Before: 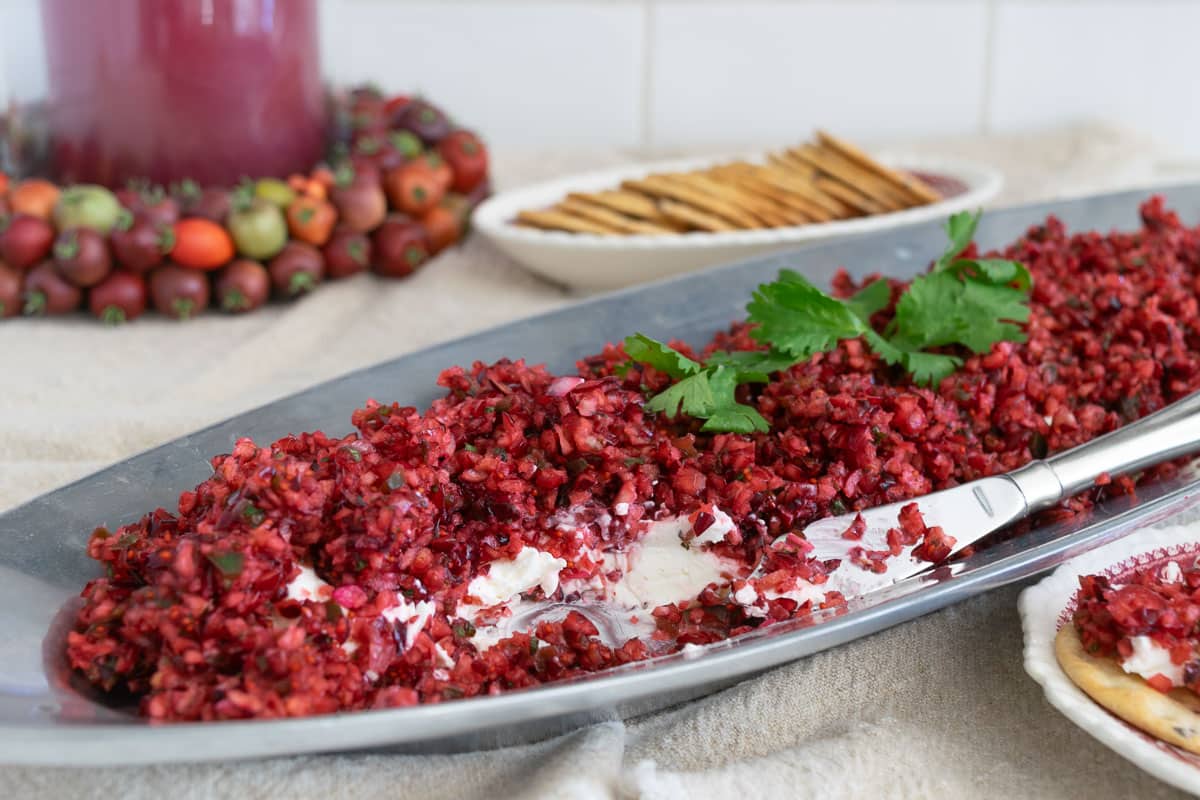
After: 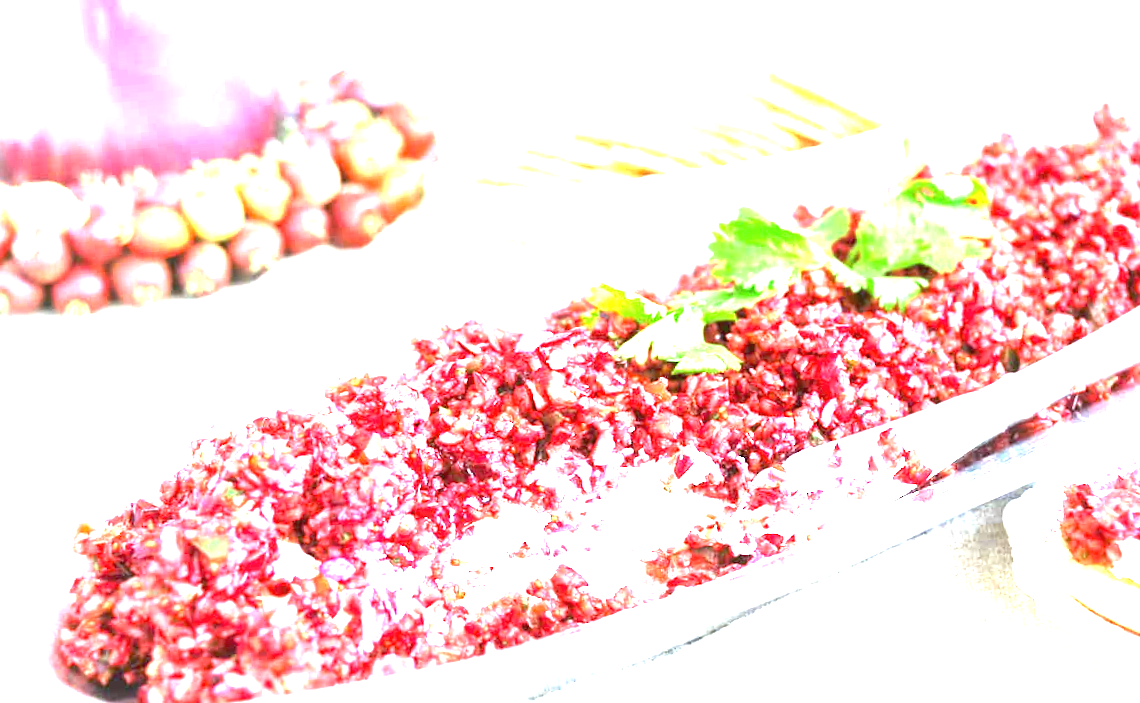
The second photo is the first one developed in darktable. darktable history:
white balance: red 0.925, blue 1.046
rotate and perspective: rotation -5°, crop left 0.05, crop right 0.952, crop top 0.11, crop bottom 0.89
exposure: black level correction 0, exposure 4 EV, compensate exposure bias true, compensate highlight preservation false
